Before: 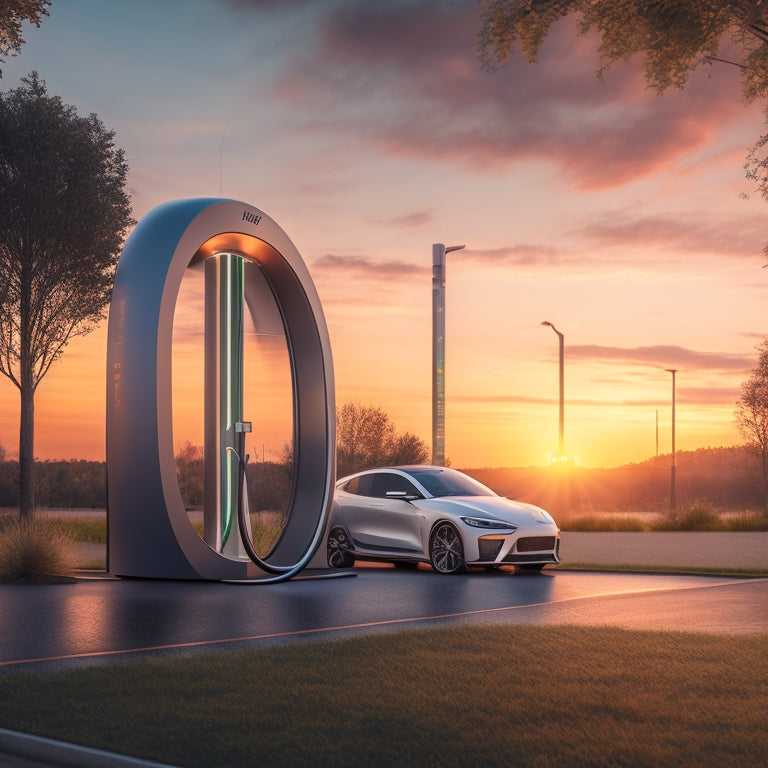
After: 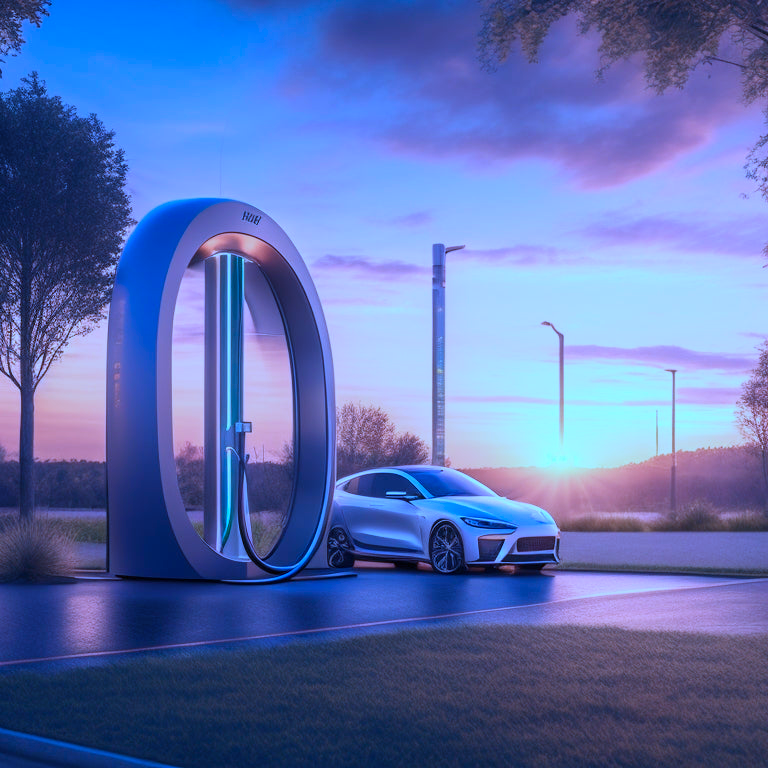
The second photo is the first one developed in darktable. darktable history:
color calibration: illuminant as shot in camera, x 0.483, y 0.432, temperature 2419.99 K
